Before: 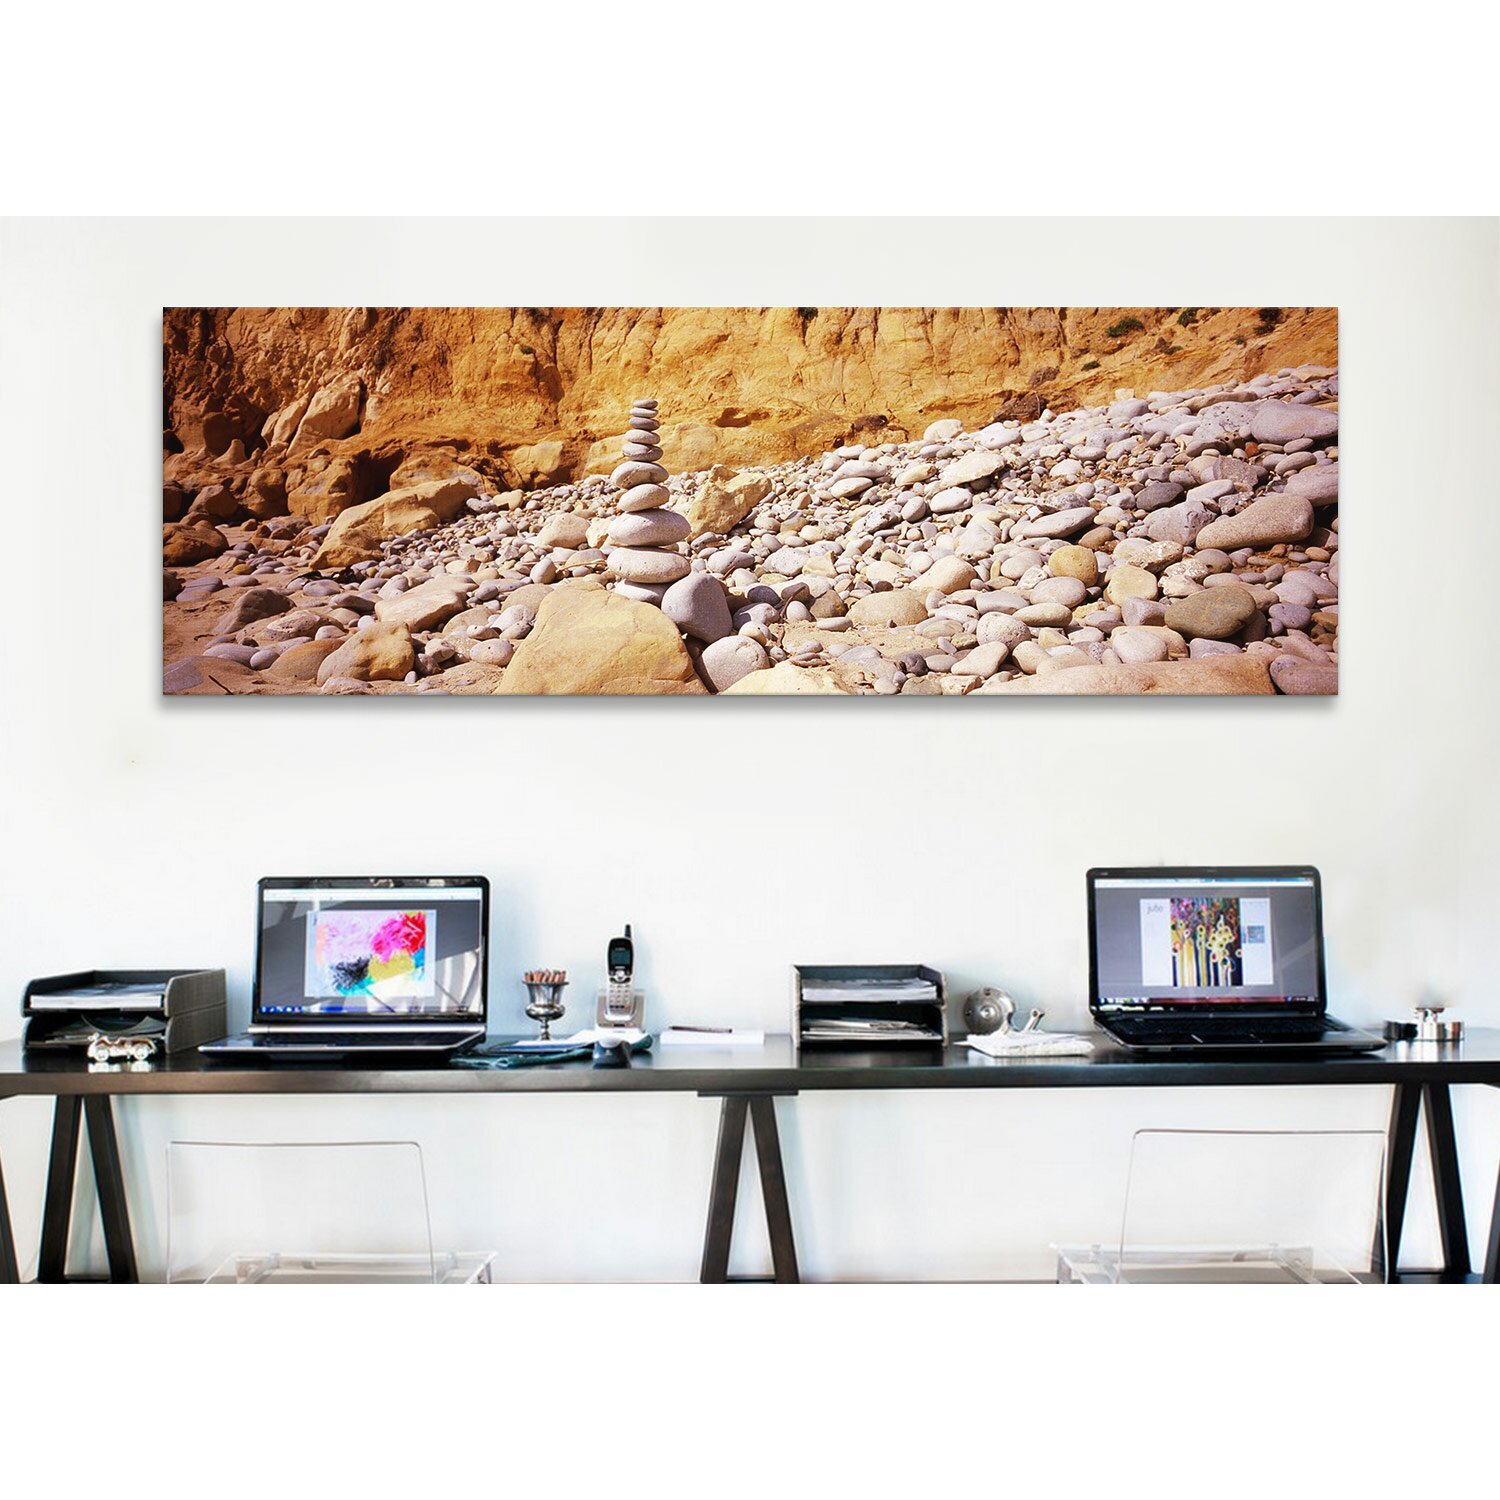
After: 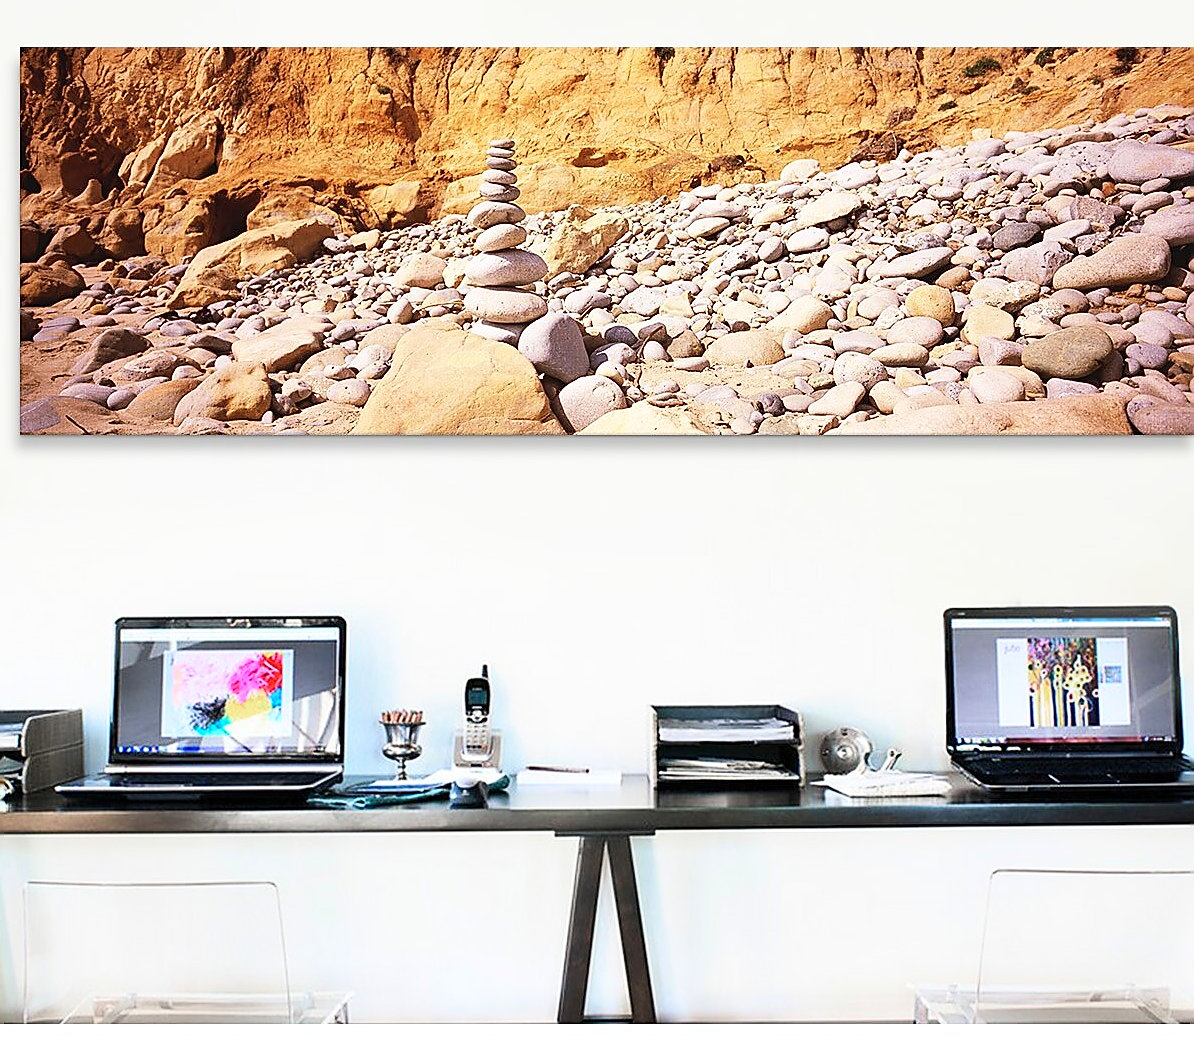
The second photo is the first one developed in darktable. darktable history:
sharpen: radius 1.357, amount 1.249, threshold 0.658
contrast brightness saturation: contrast 0.204, brightness 0.16, saturation 0.228
crop: left 9.563%, top 17.366%, right 10.824%, bottom 12.406%
tone equalizer: on, module defaults
color zones: curves: ch0 [(0, 0.5) (0.143, 0.5) (0.286, 0.5) (0.429, 0.504) (0.571, 0.5) (0.714, 0.509) (0.857, 0.5) (1, 0.5)]; ch1 [(0, 0.425) (0.143, 0.425) (0.286, 0.375) (0.429, 0.405) (0.571, 0.5) (0.714, 0.47) (0.857, 0.425) (1, 0.435)]; ch2 [(0, 0.5) (0.143, 0.5) (0.286, 0.5) (0.429, 0.517) (0.571, 0.5) (0.714, 0.51) (0.857, 0.5) (1, 0.5)]
